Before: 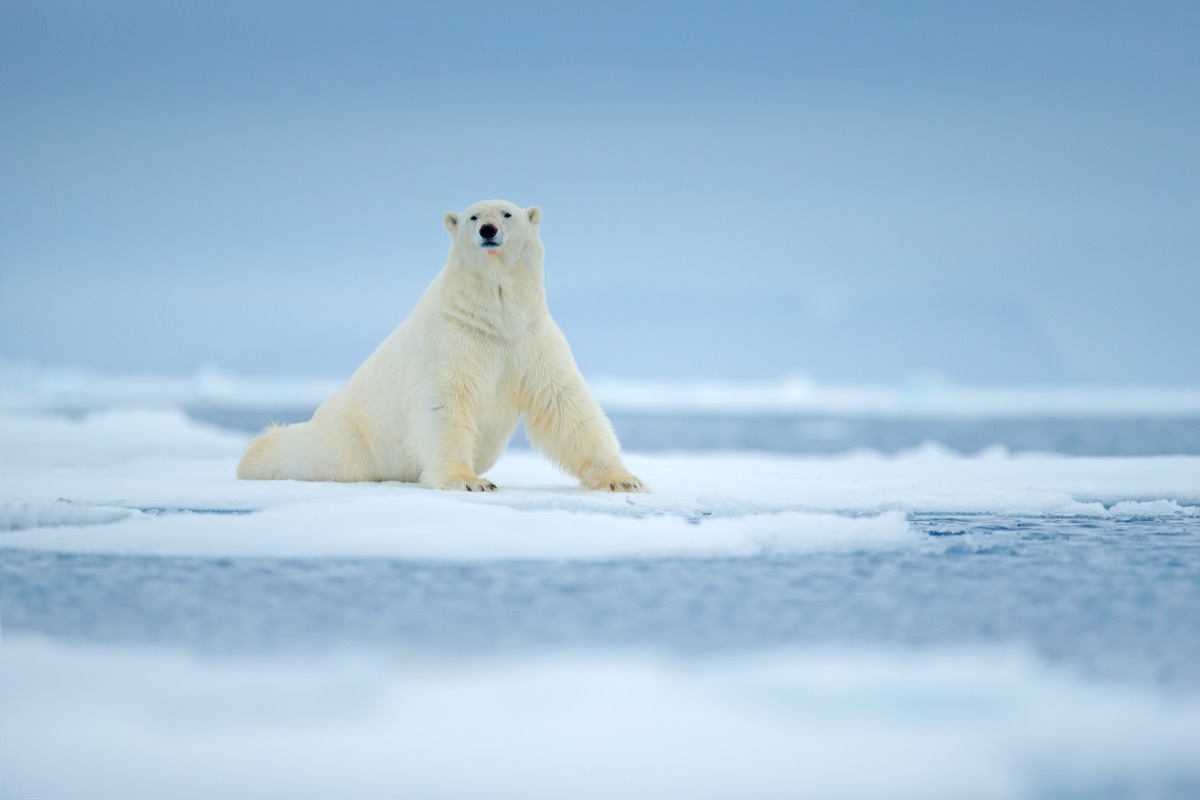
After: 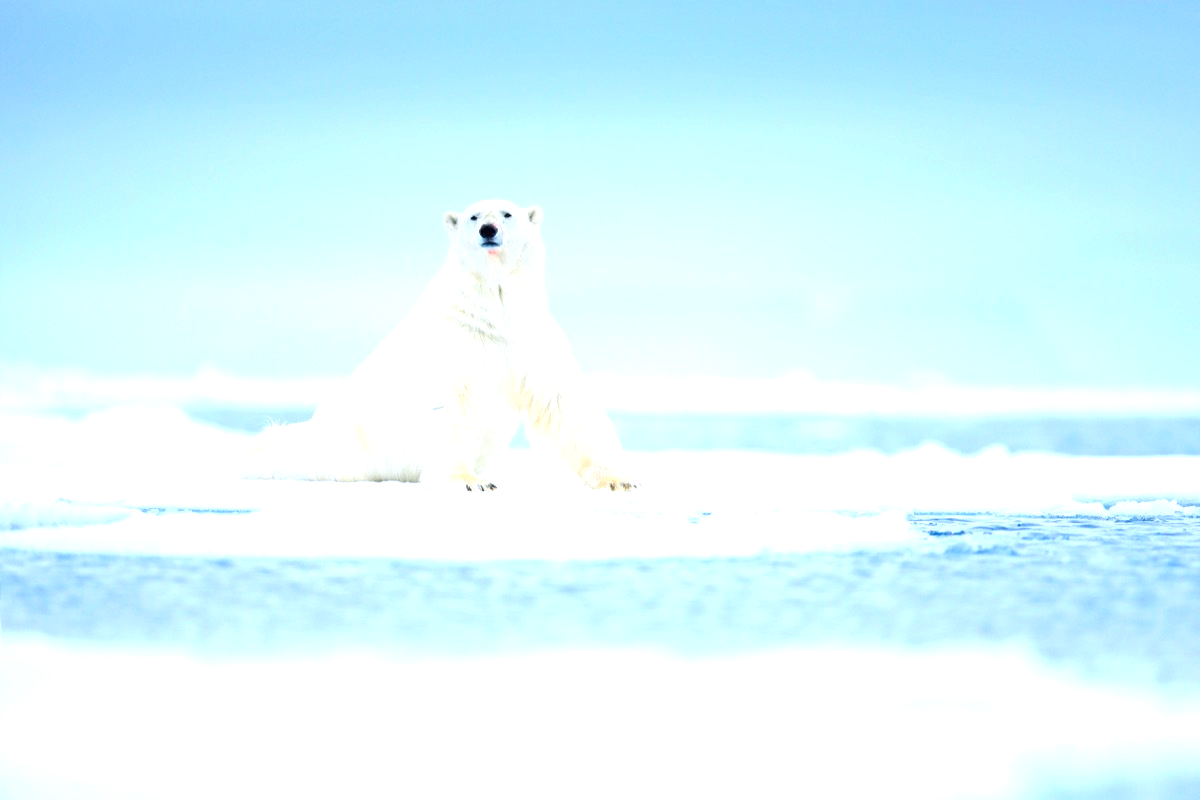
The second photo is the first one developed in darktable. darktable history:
color calibration: illuminant as shot in camera, x 0.358, y 0.373, temperature 4628.91 K
exposure: black level correction 0, exposure 1.1 EV, compensate highlight preservation false
